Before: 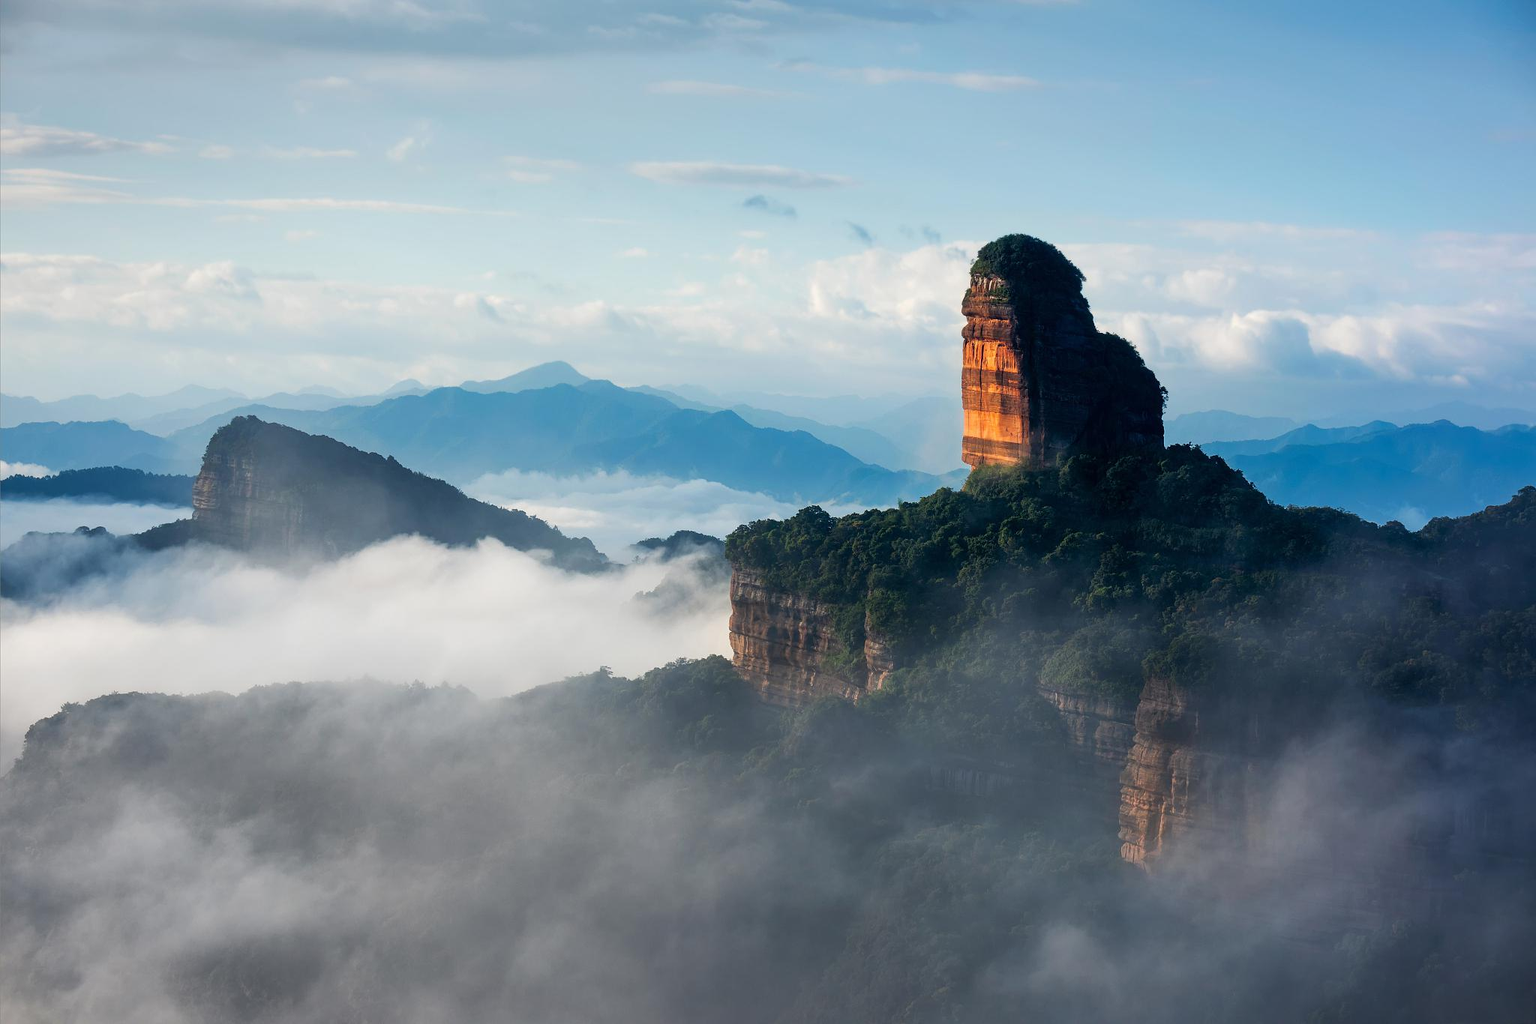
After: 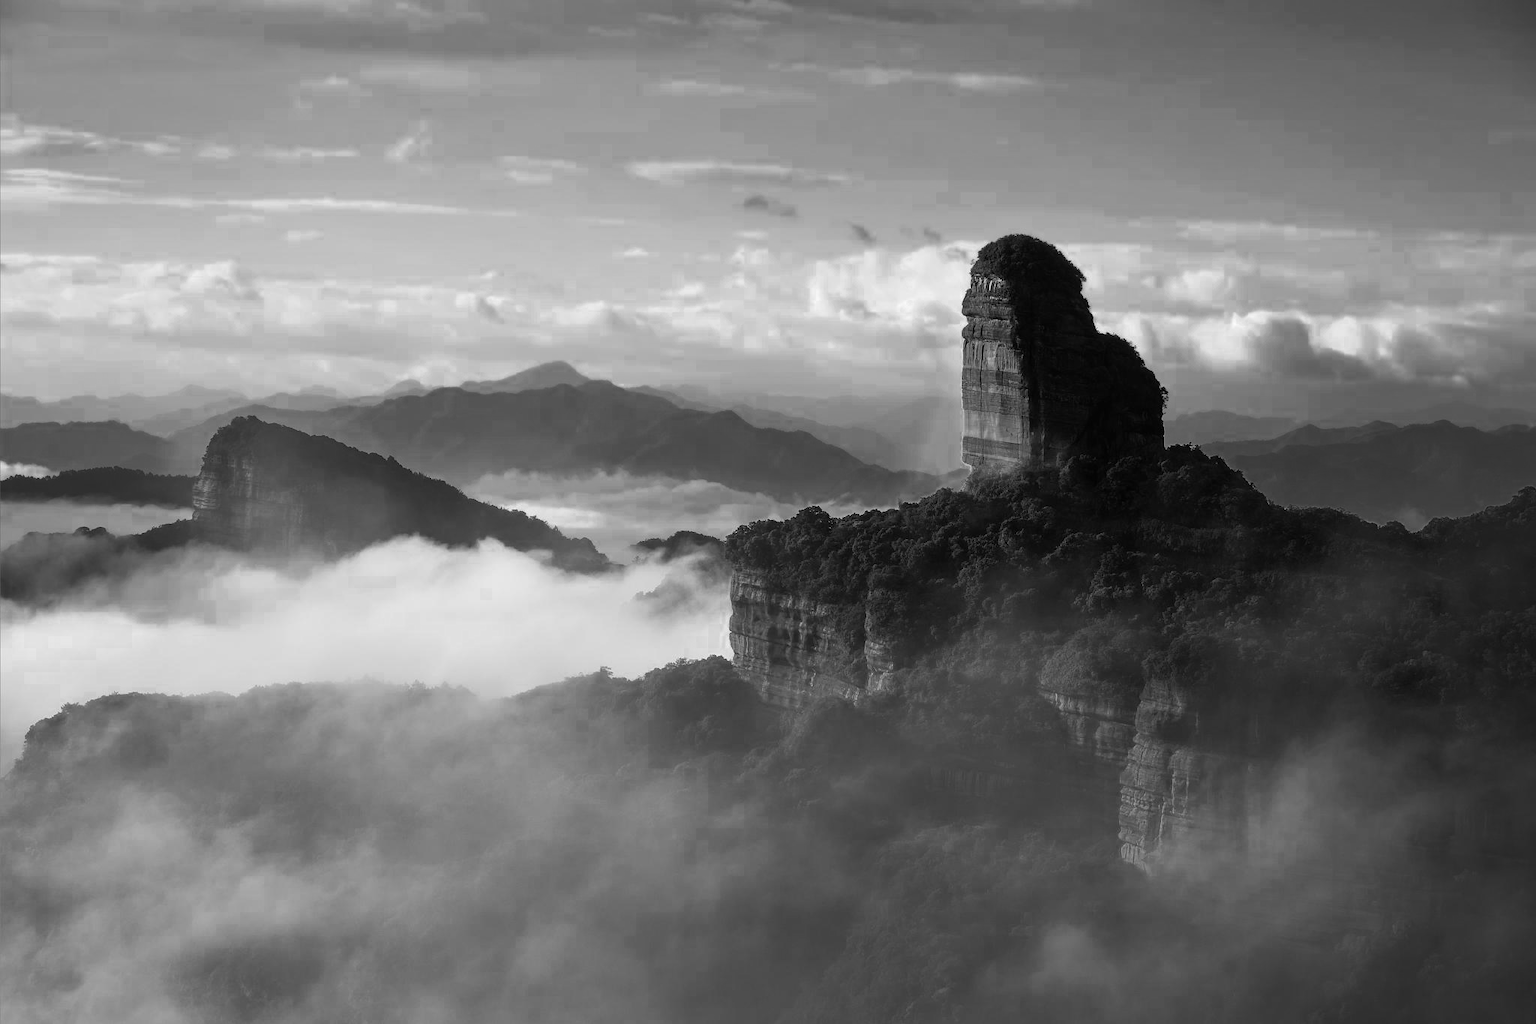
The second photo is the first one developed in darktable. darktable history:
color zones: curves: ch0 [(0.002, 0.593) (0.143, 0.417) (0.285, 0.541) (0.455, 0.289) (0.608, 0.327) (0.727, 0.283) (0.869, 0.571) (1, 0.603)]; ch1 [(0, 0) (0.143, 0) (0.286, 0) (0.429, 0) (0.571, 0) (0.714, 0) (0.857, 0)], mix 100.34%
